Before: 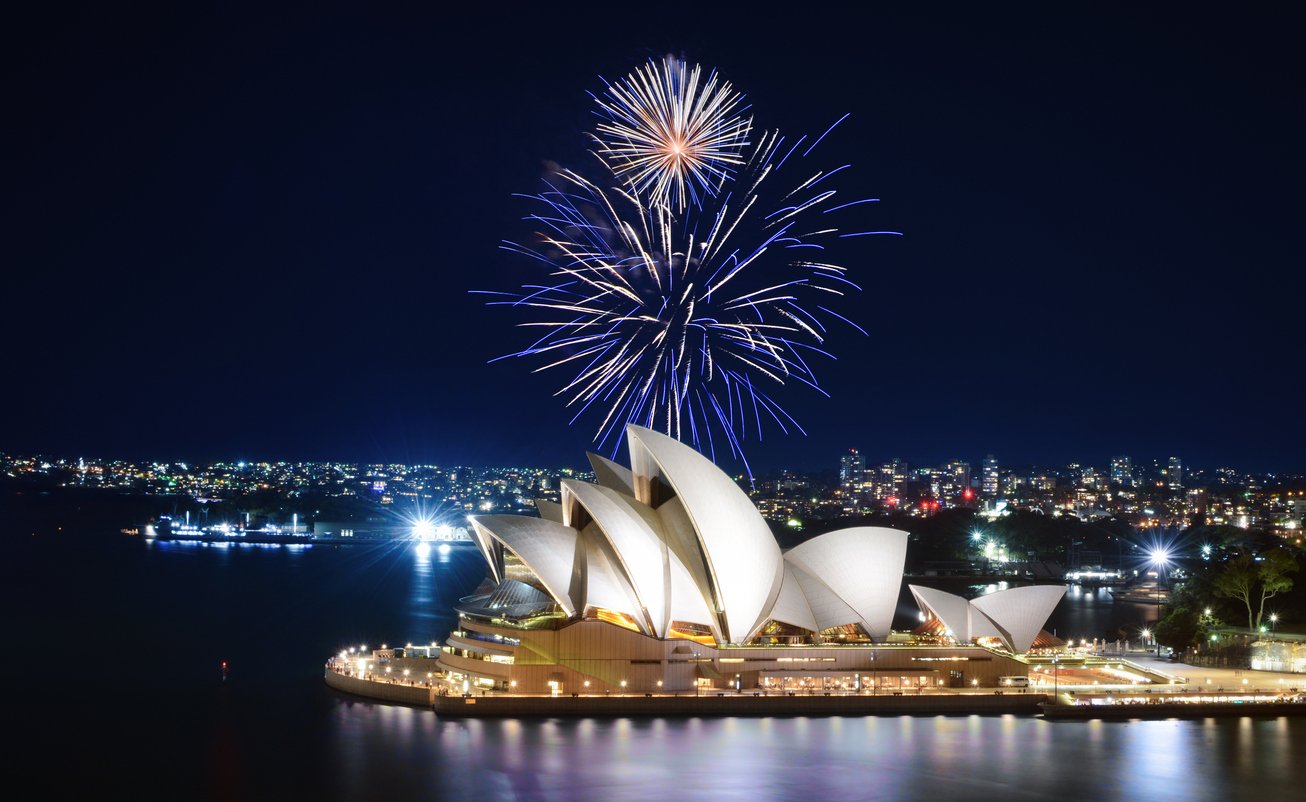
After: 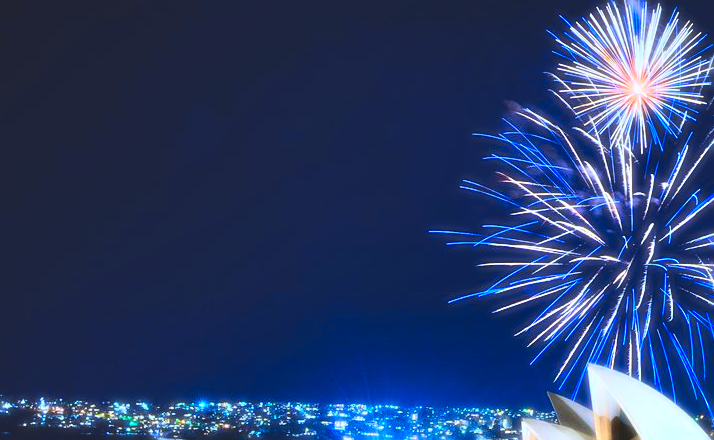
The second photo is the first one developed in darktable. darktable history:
exposure: black level correction -0.015, compensate highlight preservation false
bloom: size 0%, threshold 54.82%, strength 8.31%
sharpen: on, module defaults
color correction: saturation 2.15
local contrast: mode bilateral grid, contrast 44, coarseness 69, detail 214%, midtone range 0.2
crop and rotate: left 3.047%, top 7.509%, right 42.236%, bottom 37.598%
white balance: red 0.926, green 1.003, blue 1.133
